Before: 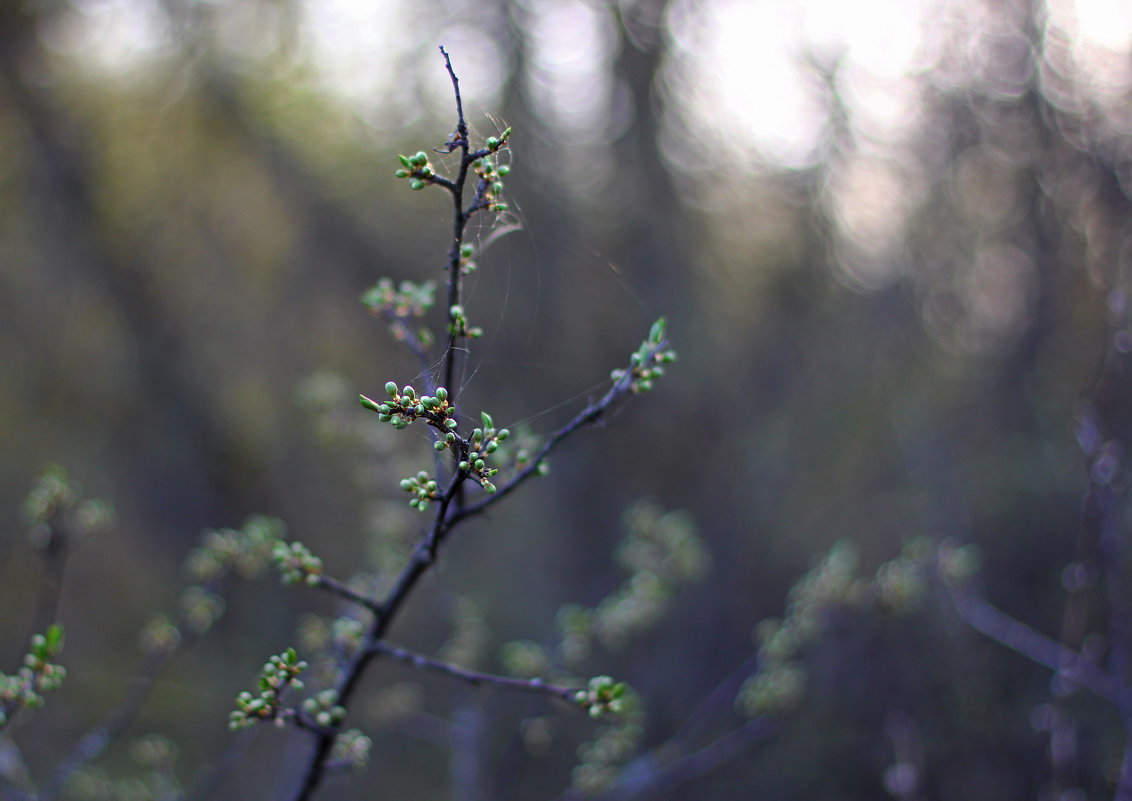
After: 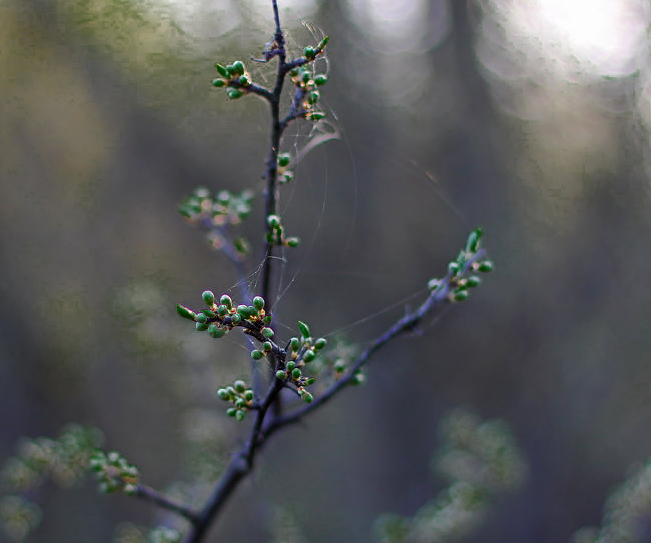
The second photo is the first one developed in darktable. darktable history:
color zones: curves: ch0 [(0.25, 0.5) (0.347, 0.092) (0.75, 0.5)]; ch1 [(0.25, 0.5) (0.33, 0.51) (0.75, 0.5)]
crop: left 16.174%, top 11.397%, right 26.282%, bottom 20.749%
